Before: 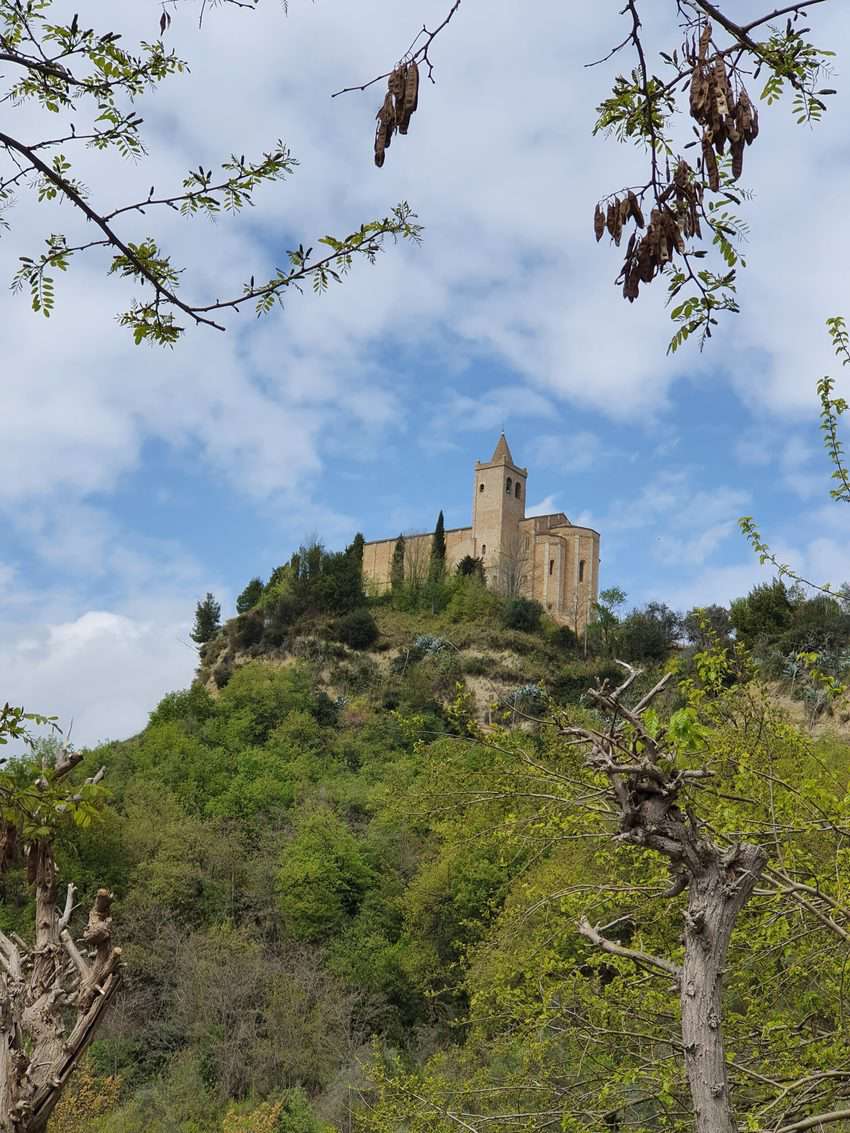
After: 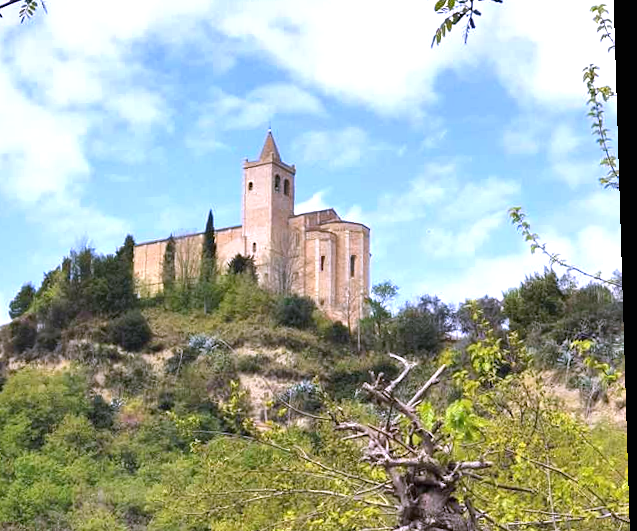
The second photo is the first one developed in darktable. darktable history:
exposure: black level correction 0, exposure 1 EV, compensate exposure bias true, compensate highlight preservation false
rotate and perspective: rotation -1.75°, automatic cropping off
crop and rotate: left 27.938%, top 27.046%, bottom 27.046%
shadows and highlights: shadows 37.27, highlights -28.18, soften with gaussian
white balance: red 1.042, blue 1.17
